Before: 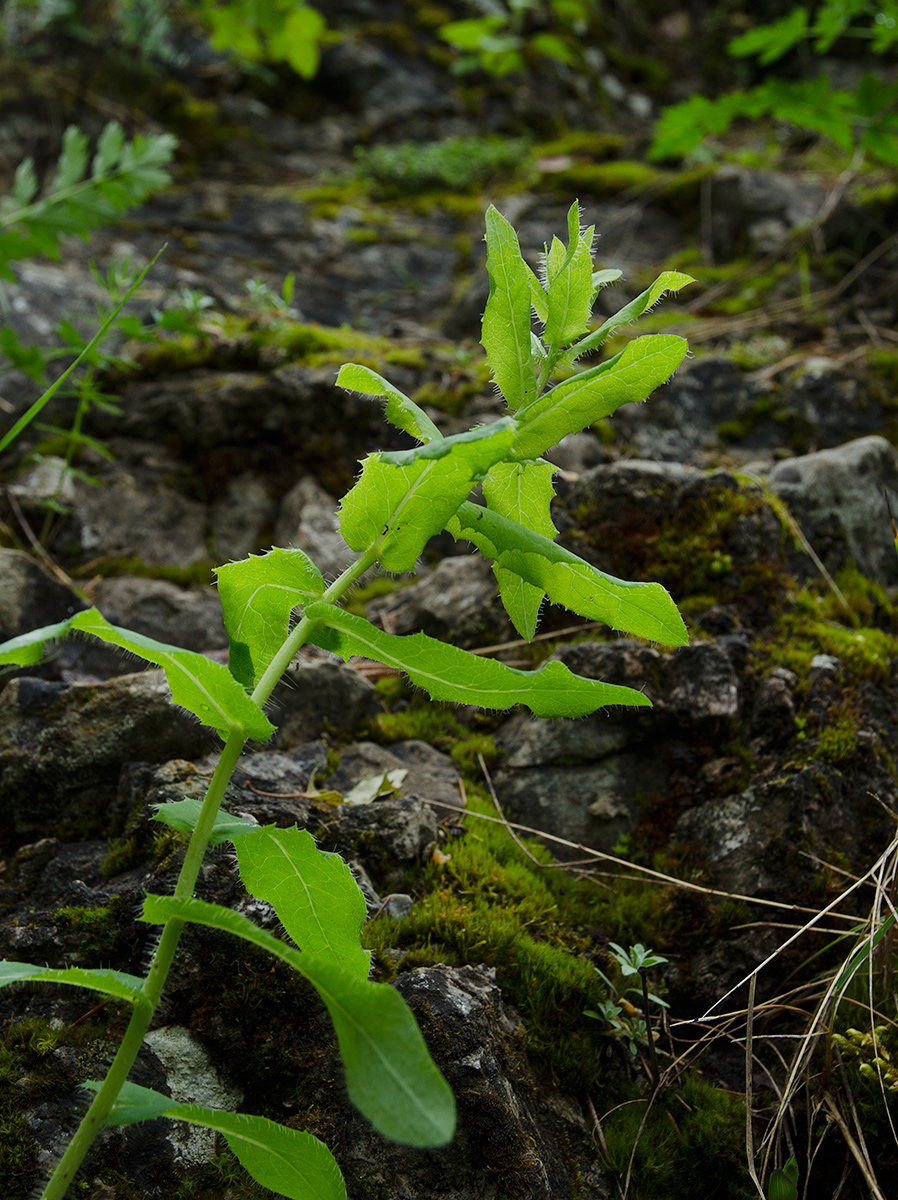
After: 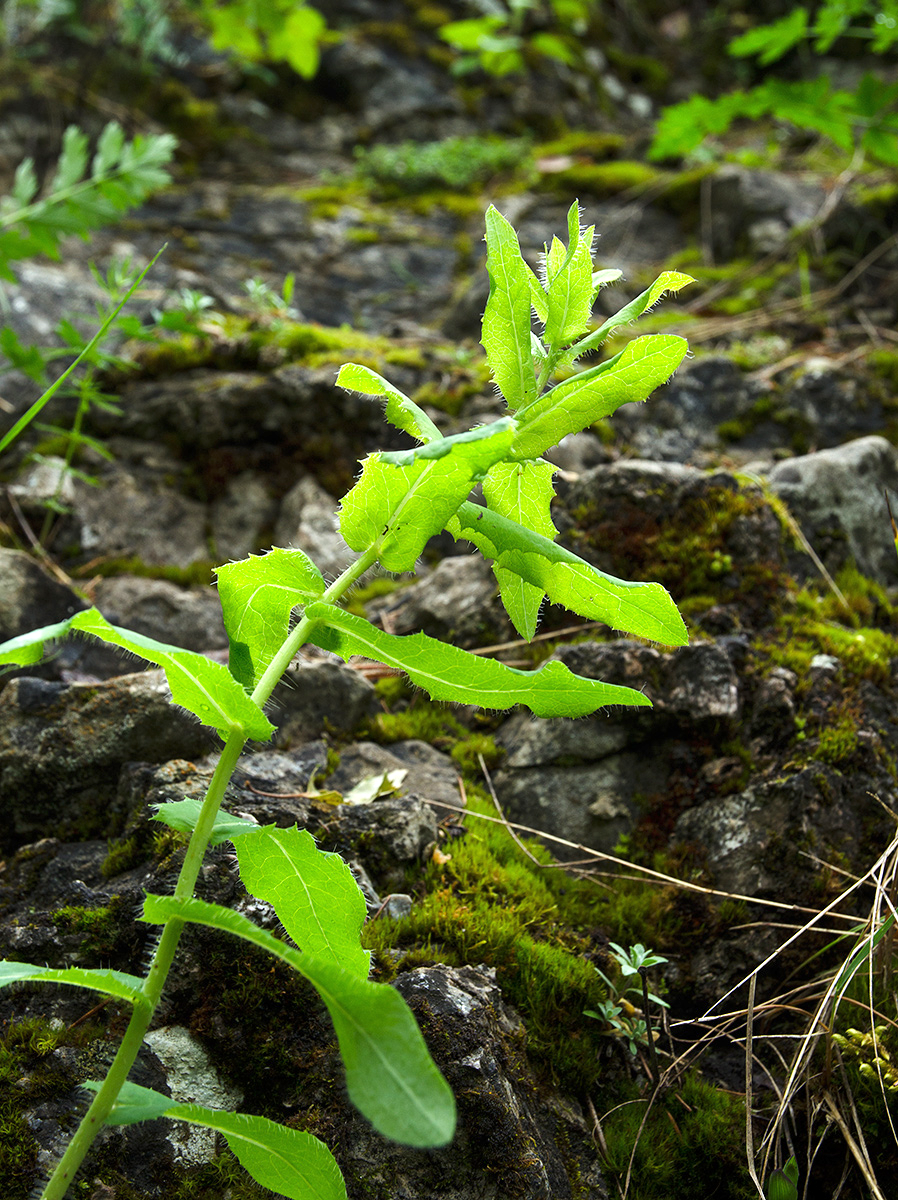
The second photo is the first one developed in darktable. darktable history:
levels: gray 50.87%, levels [0, 0.51, 1]
exposure: exposure 1.059 EV, compensate exposure bias true, compensate highlight preservation false
